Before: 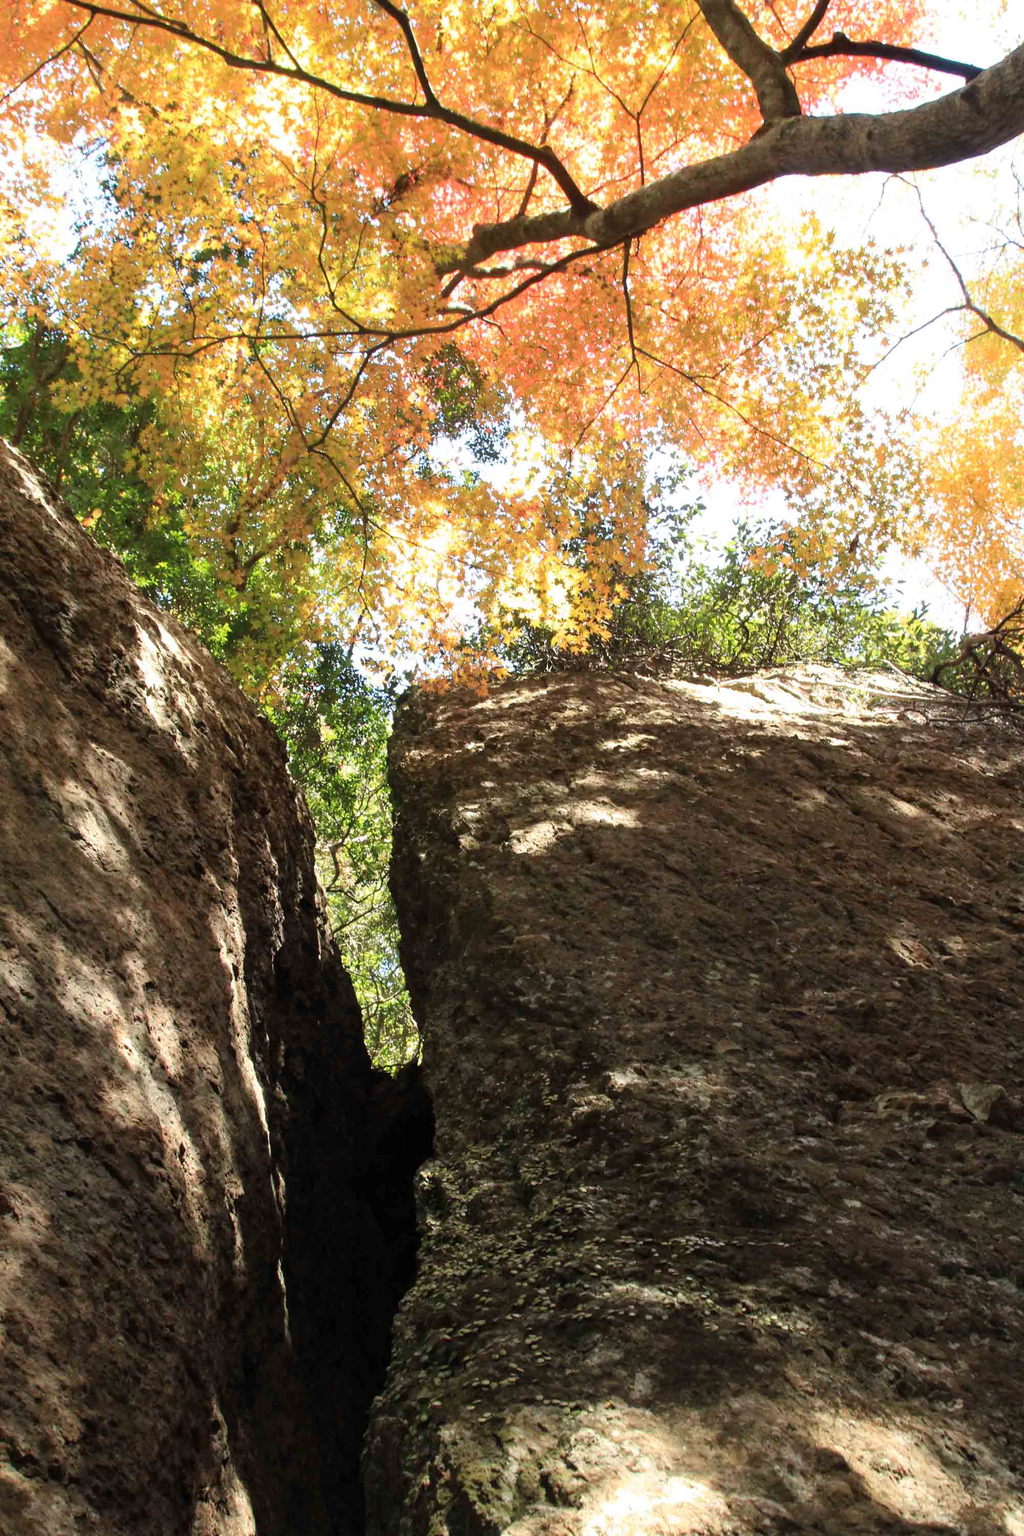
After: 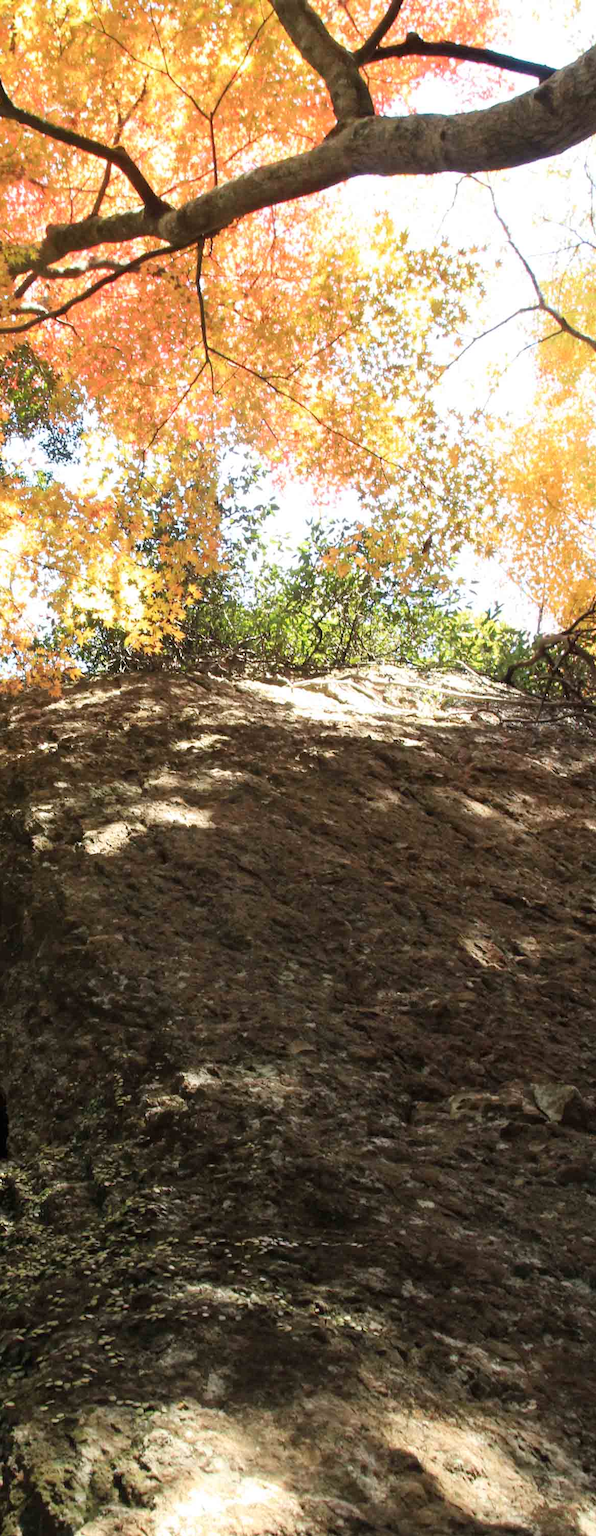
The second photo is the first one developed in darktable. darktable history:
base curve: curves: ch0 [(0, 0) (0.472, 0.508) (1, 1)], preserve colors none
crop: left 41.732%
